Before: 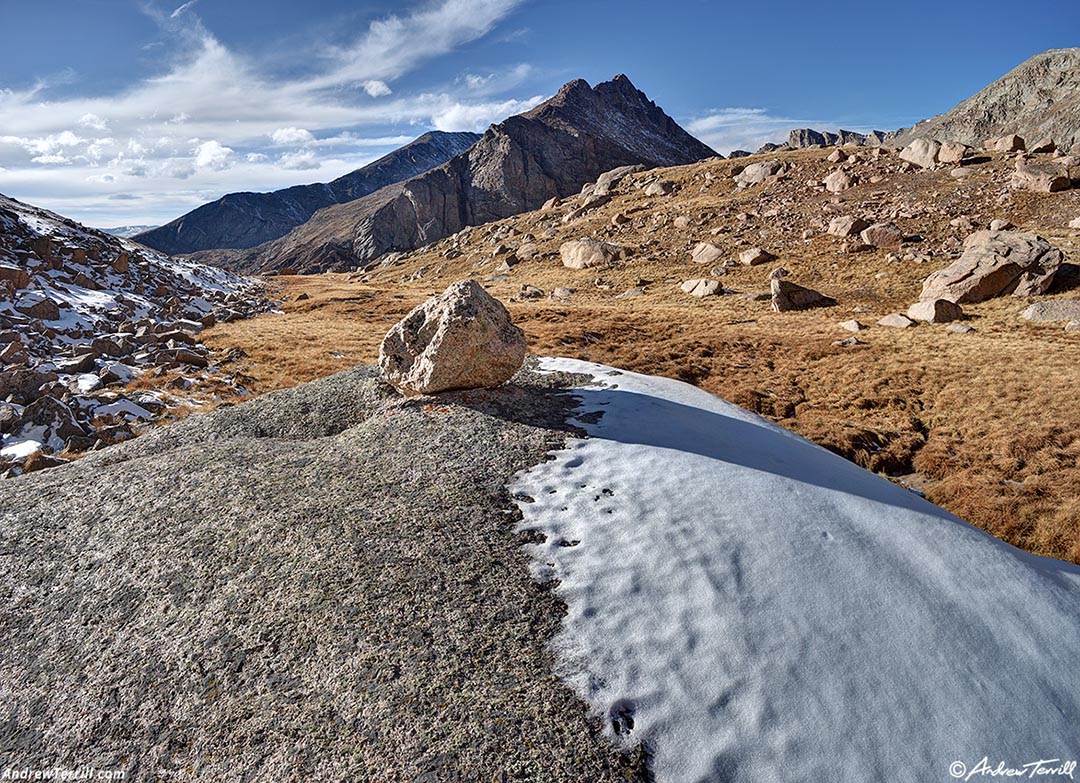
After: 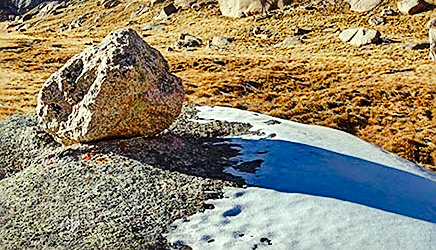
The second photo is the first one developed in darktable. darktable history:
crop: left 31.751%, top 32.172%, right 27.8%, bottom 35.83%
white balance: red 0.984, blue 1.059
tone curve: curves: ch0 [(0, 0) (0.003, 0.039) (0.011, 0.042) (0.025, 0.048) (0.044, 0.058) (0.069, 0.071) (0.1, 0.089) (0.136, 0.114) (0.177, 0.146) (0.224, 0.199) (0.277, 0.27) (0.335, 0.364) (0.399, 0.47) (0.468, 0.566) (0.543, 0.643) (0.623, 0.73) (0.709, 0.8) (0.801, 0.863) (0.898, 0.925) (1, 1)], preserve colors none
sharpen: on, module defaults
color correction: highlights a* -5.94, highlights b* 11.19
color zones: curves: ch0 [(0, 0.613) (0.01, 0.613) (0.245, 0.448) (0.498, 0.529) (0.642, 0.665) (0.879, 0.777) (0.99, 0.613)]; ch1 [(0, 0) (0.143, 0) (0.286, 0) (0.429, 0) (0.571, 0) (0.714, 0) (0.857, 0)], mix -131.09%
